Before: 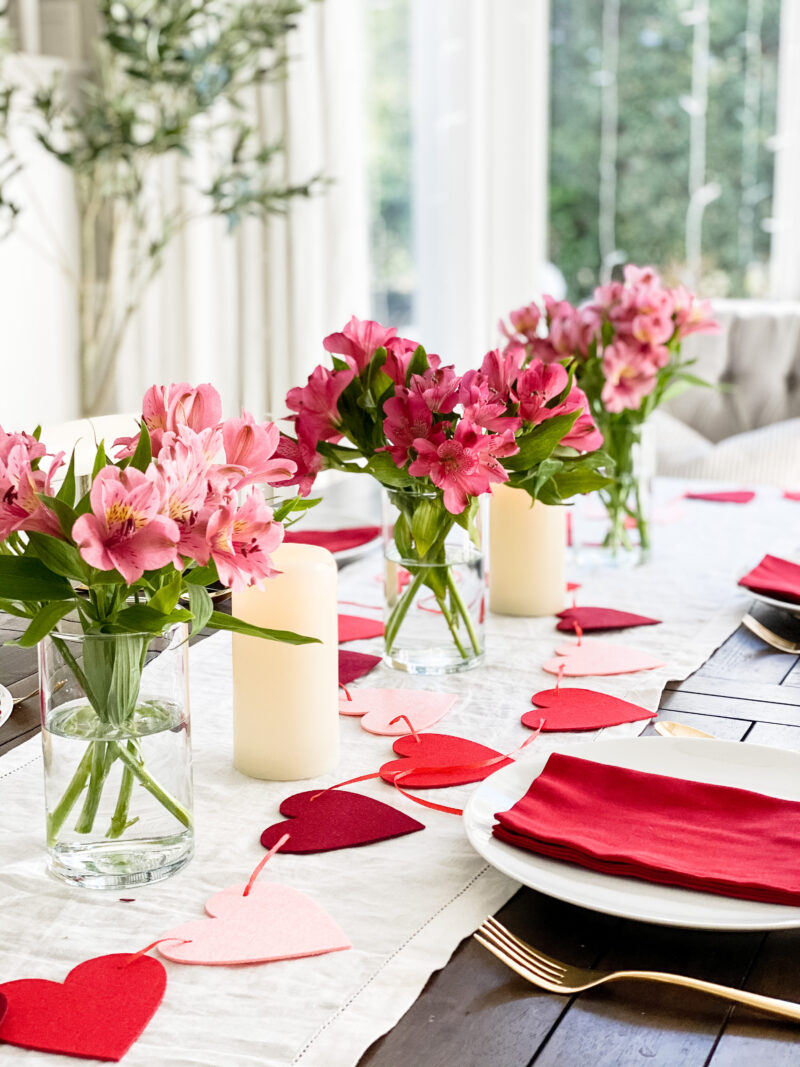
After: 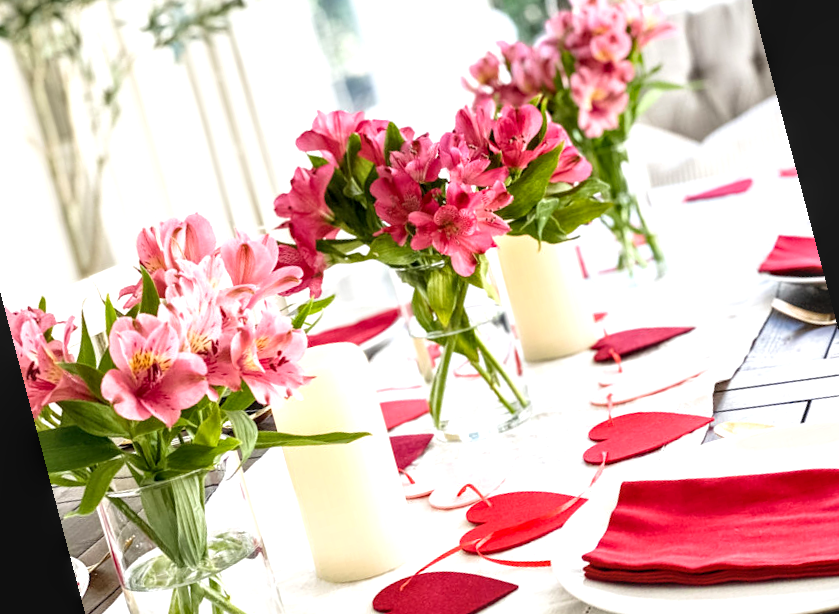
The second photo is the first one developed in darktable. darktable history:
rotate and perspective: rotation -14.8°, crop left 0.1, crop right 0.903, crop top 0.25, crop bottom 0.748
exposure: black level correction 0.001, exposure 0.5 EV, compensate exposure bias true, compensate highlight preservation false
local contrast: on, module defaults
